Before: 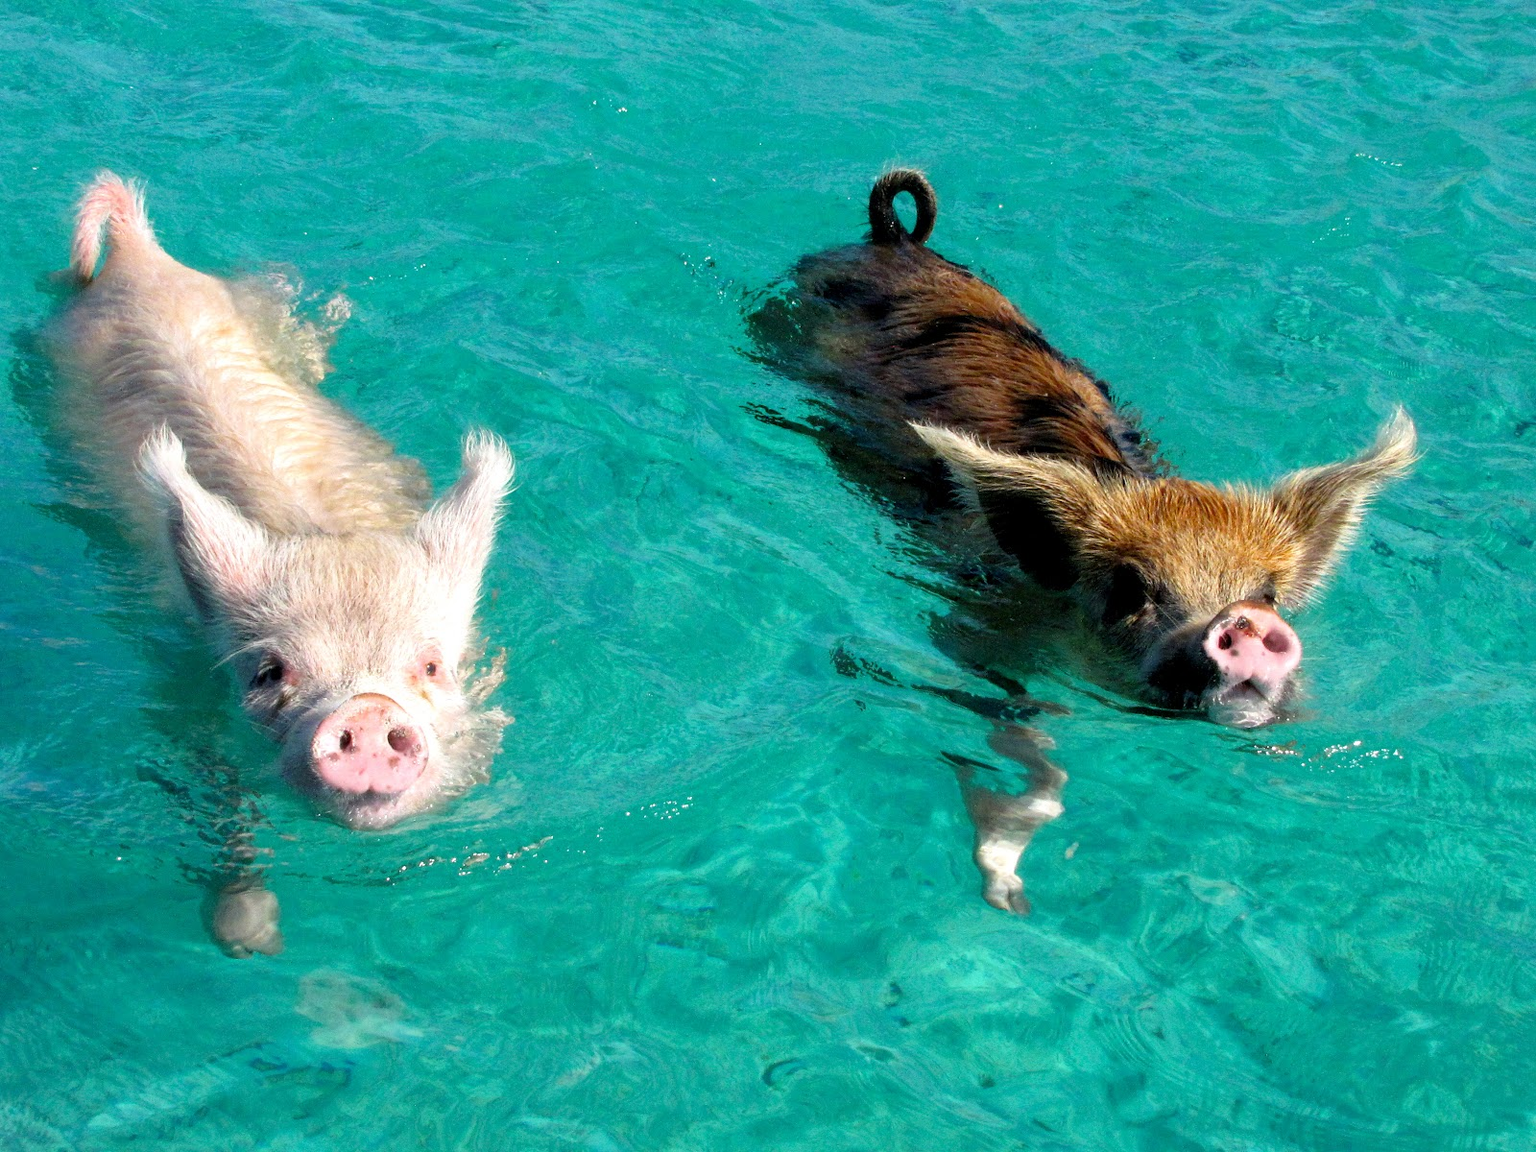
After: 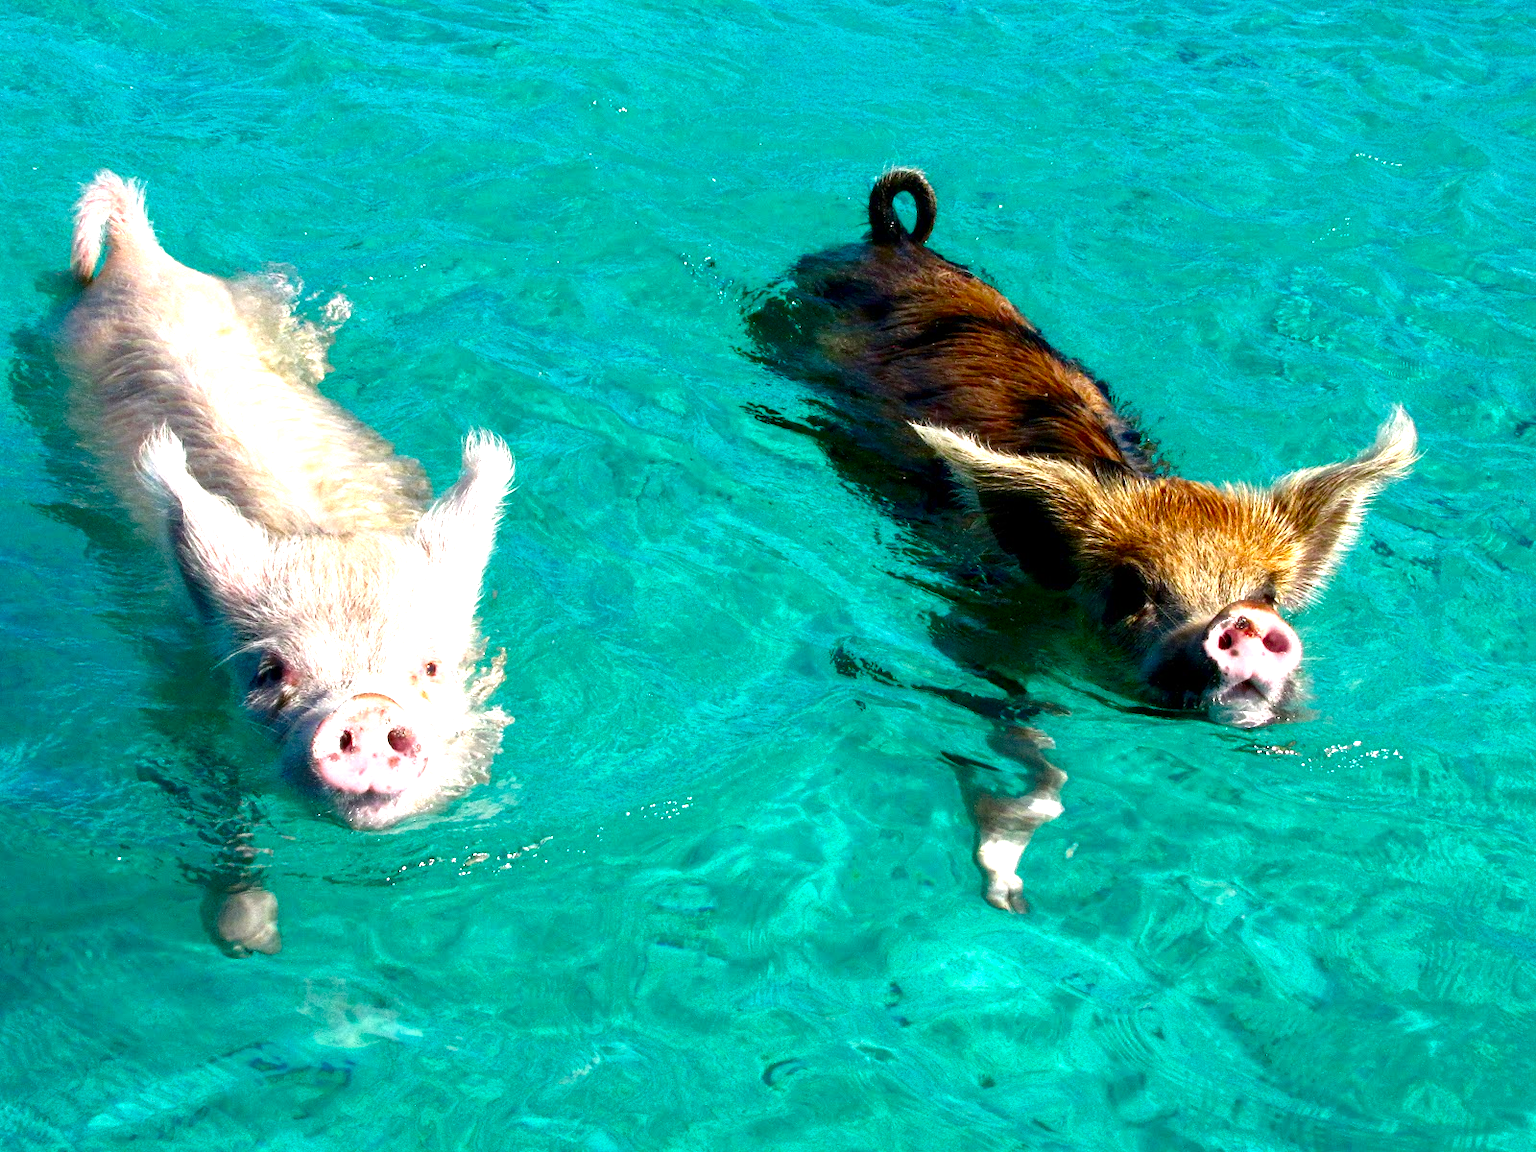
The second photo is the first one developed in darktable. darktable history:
contrast brightness saturation: brightness -0.202, saturation 0.078
exposure: black level correction 0, exposure 0.695 EV, compensate highlight preservation false
color balance rgb: highlights gain › chroma 0.223%, highlights gain › hue 330.5°, linear chroma grading › shadows 31.807%, linear chroma grading › global chroma -2.311%, linear chroma grading › mid-tones 3.905%, perceptual saturation grading › global saturation -0.085%, global vibrance 20%
